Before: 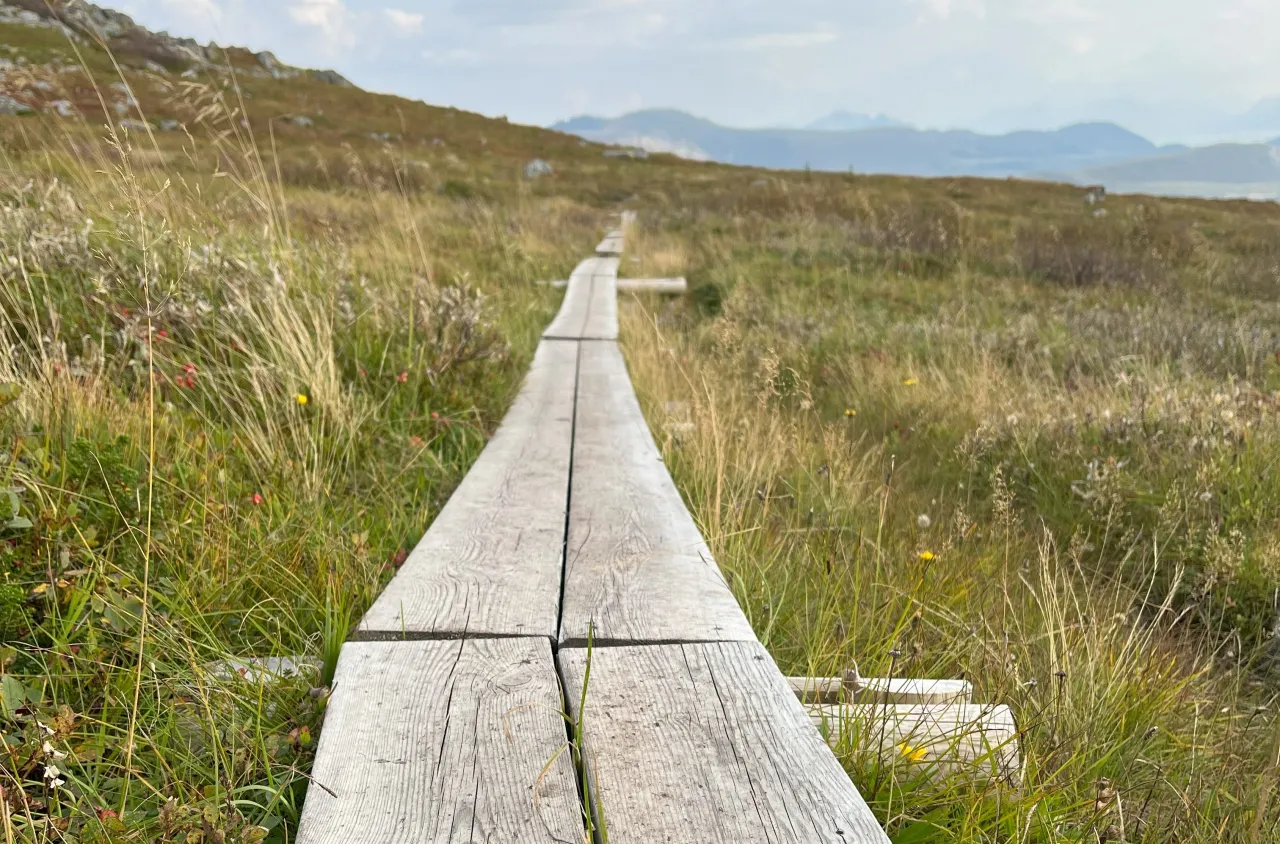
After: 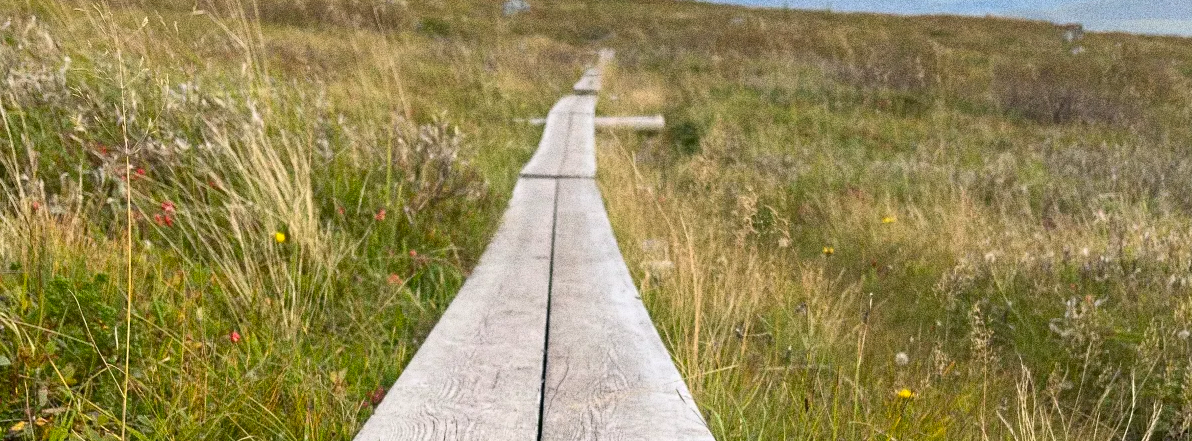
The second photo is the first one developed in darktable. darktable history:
crop: left 1.744%, top 19.225%, right 5.069%, bottom 28.357%
white balance: red 1.009, blue 1.027
contrast brightness saturation: contrast 0.04, saturation 0.16
grain: strength 49.07%
